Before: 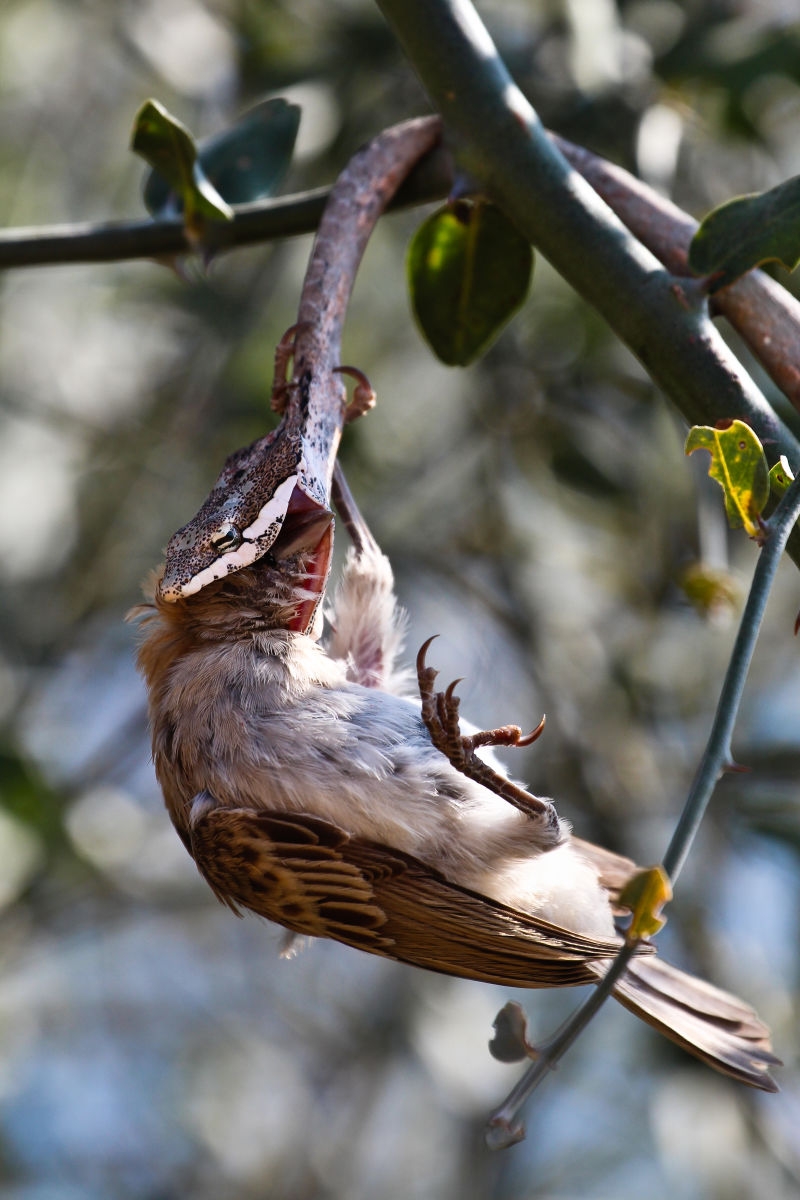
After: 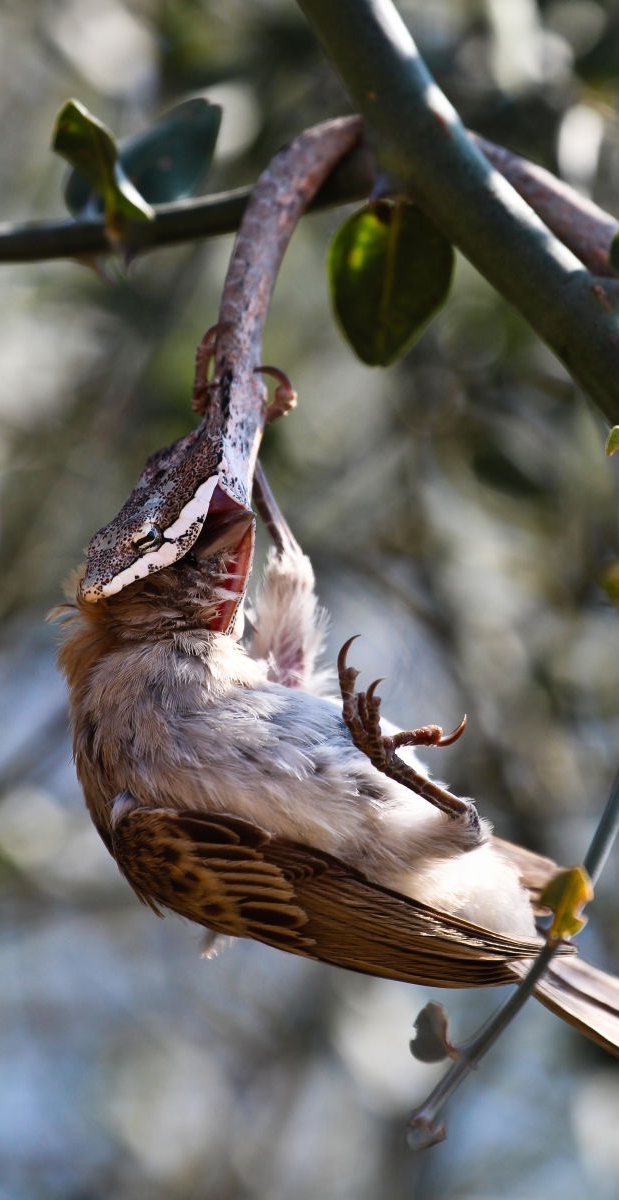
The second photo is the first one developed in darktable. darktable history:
white balance: emerald 1
crop: left 9.88%, right 12.664%
